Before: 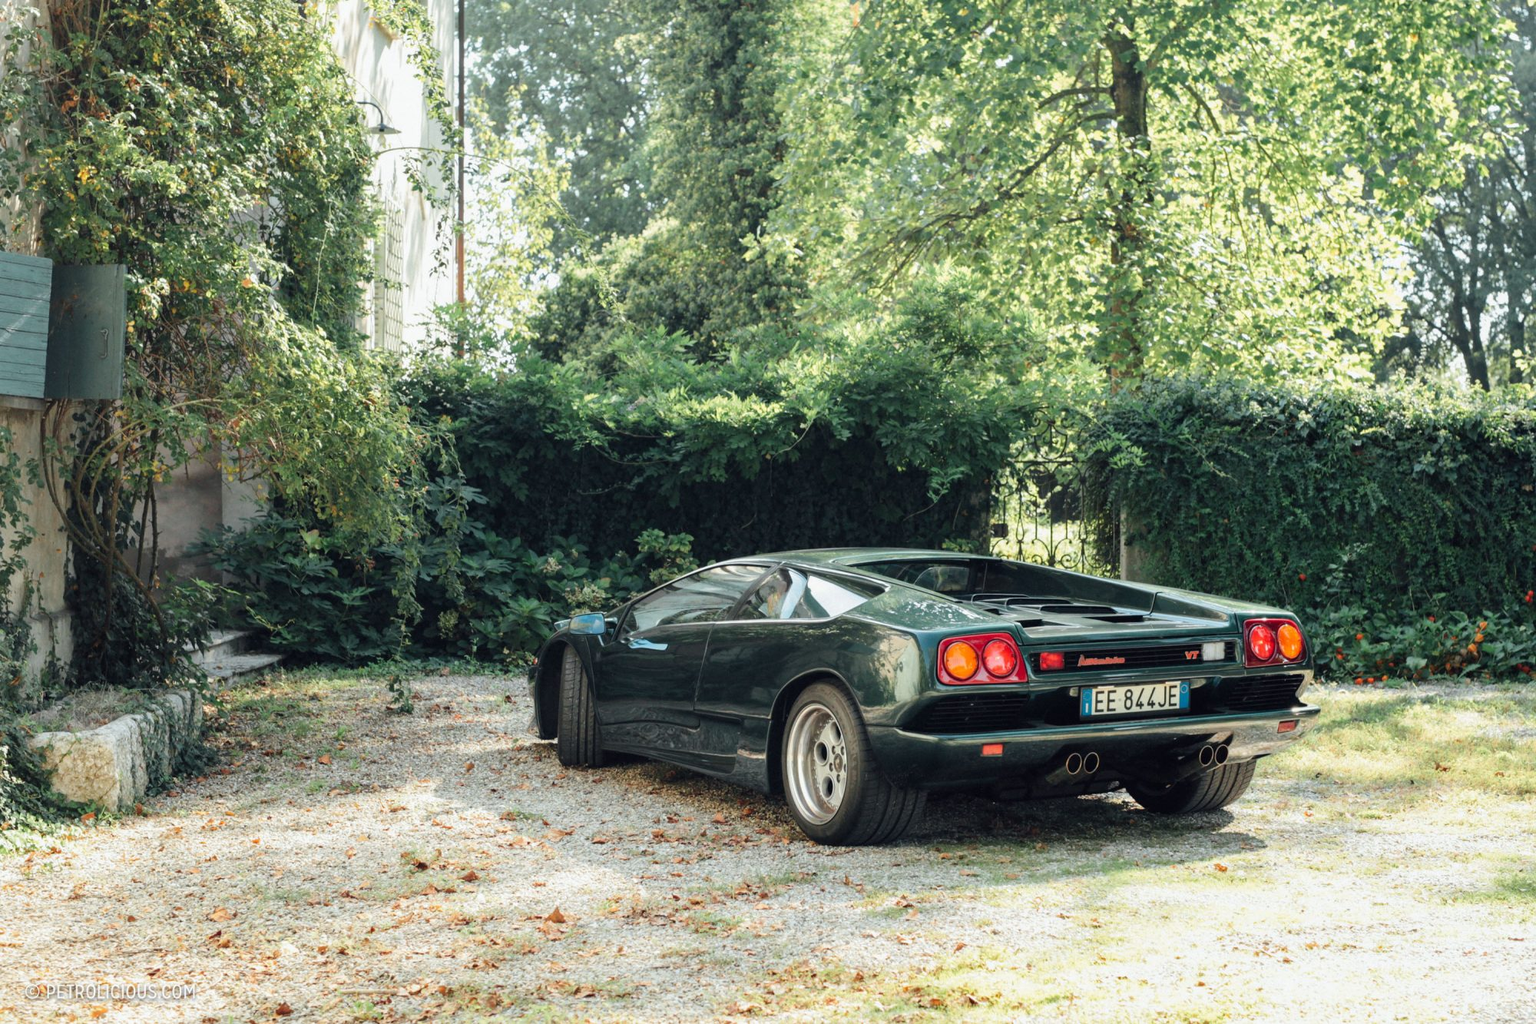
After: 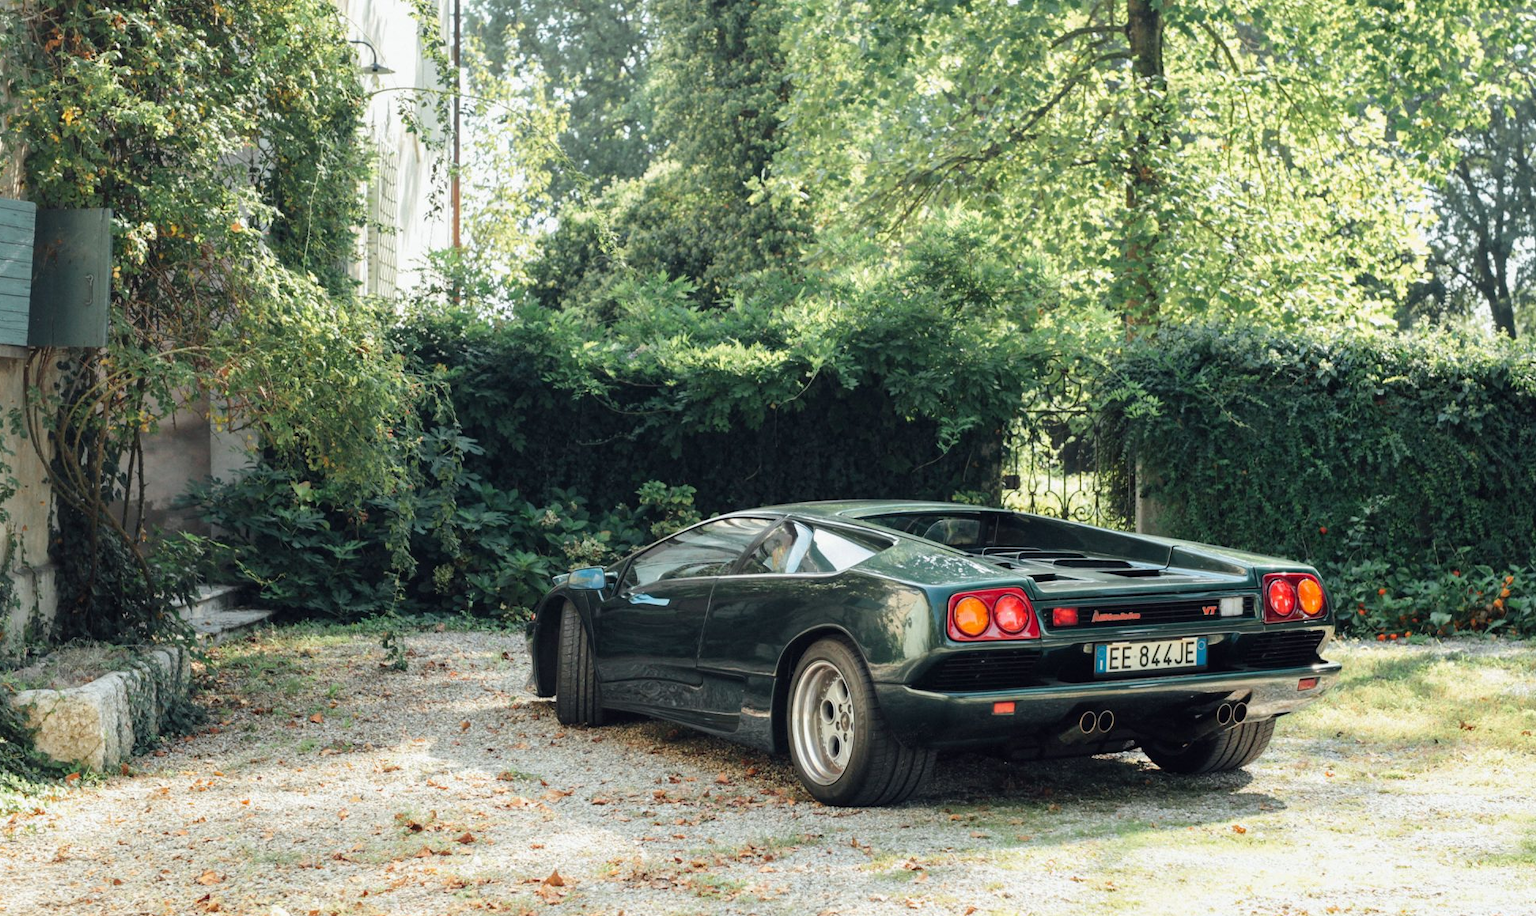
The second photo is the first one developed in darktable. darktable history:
crop: left 1.183%, top 6.098%, right 1.714%, bottom 6.896%
